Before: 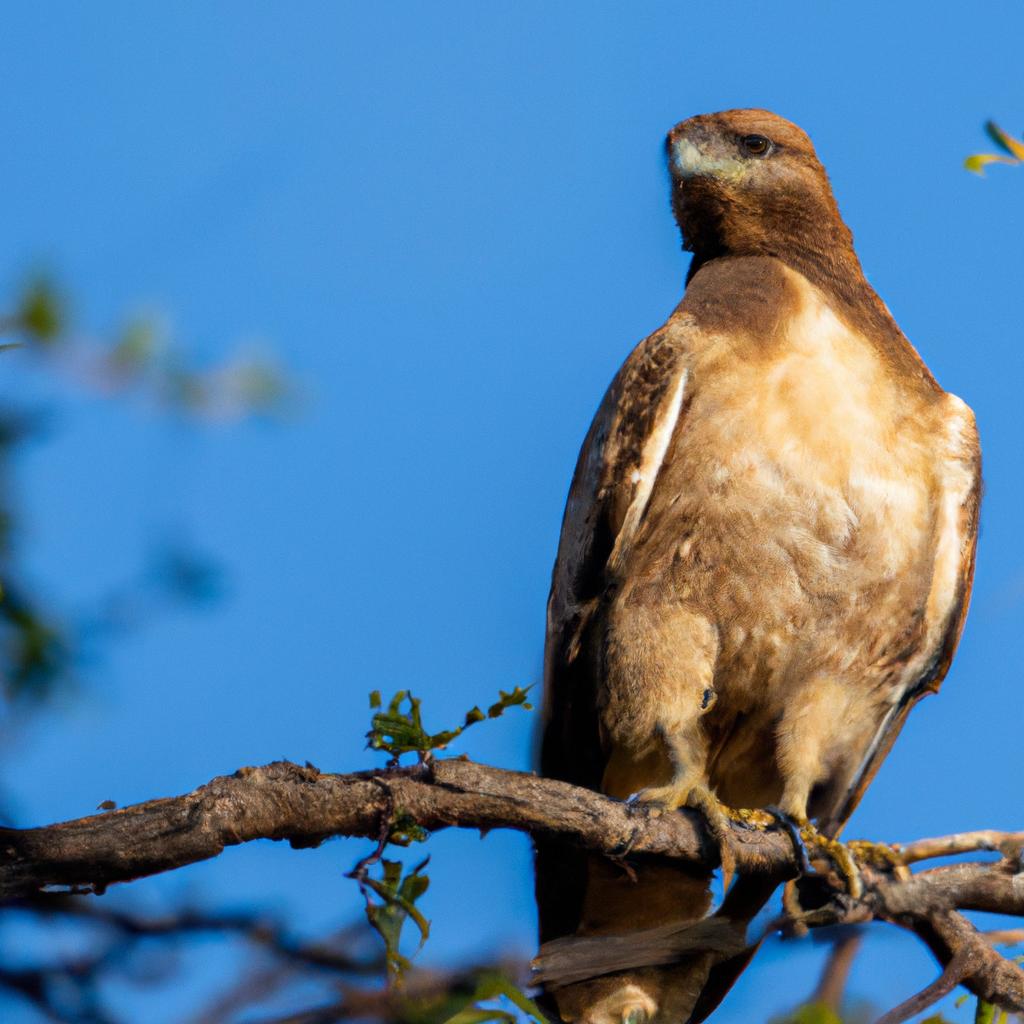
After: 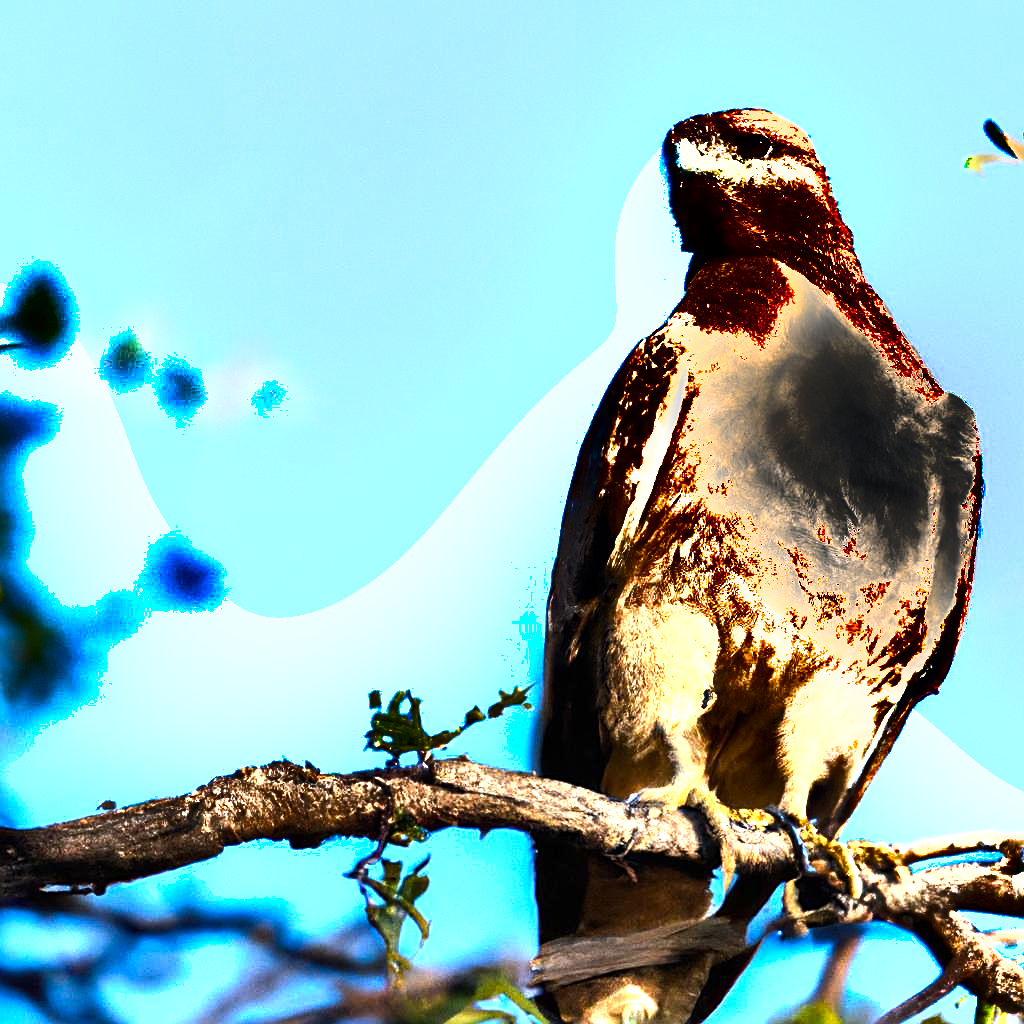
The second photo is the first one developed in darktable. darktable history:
exposure: black level correction 0, exposure 1.45 EV, compensate exposure bias true, compensate highlight preservation false
shadows and highlights: shadows 24.5, highlights -78.15, soften with gaussian
sharpen: on, module defaults
white balance: emerald 1
tone equalizer: -8 EV -0.75 EV, -7 EV -0.7 EV, -6 EV -0.6 EV, -5 EV -0.4 EV, -3 EV 0.4 EV, -2 EV 0.6 EV, -1 EV 0.7 EV, +0 EV 0.75 EV, edges refinement/feathering 500, mask exposure compensation -1.57 EV, preserve details no
